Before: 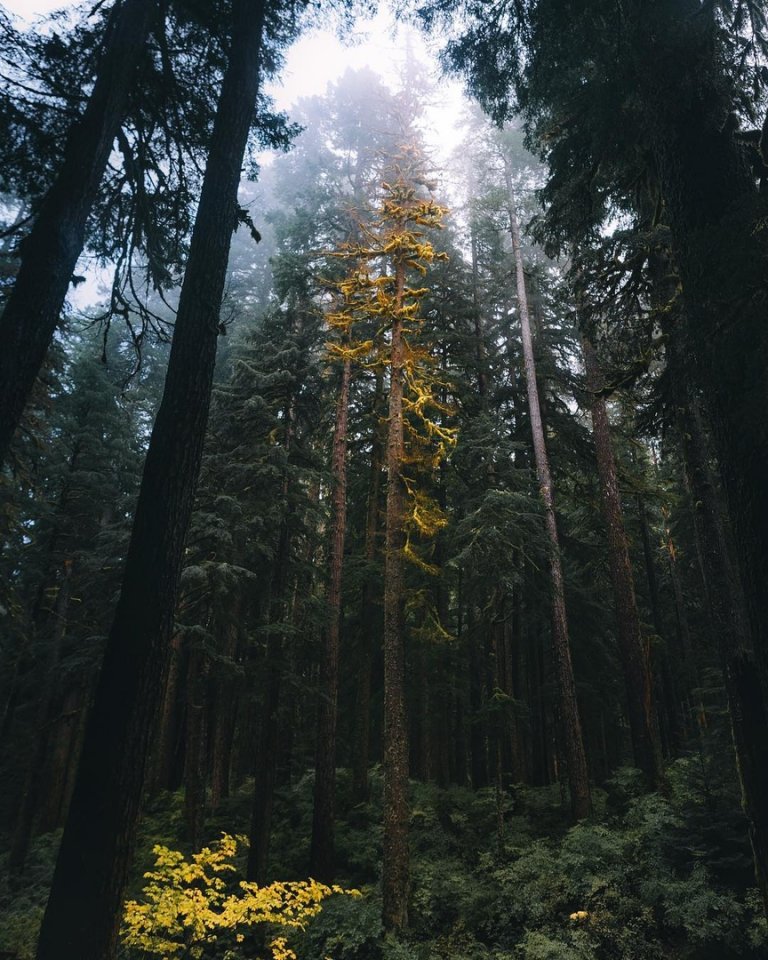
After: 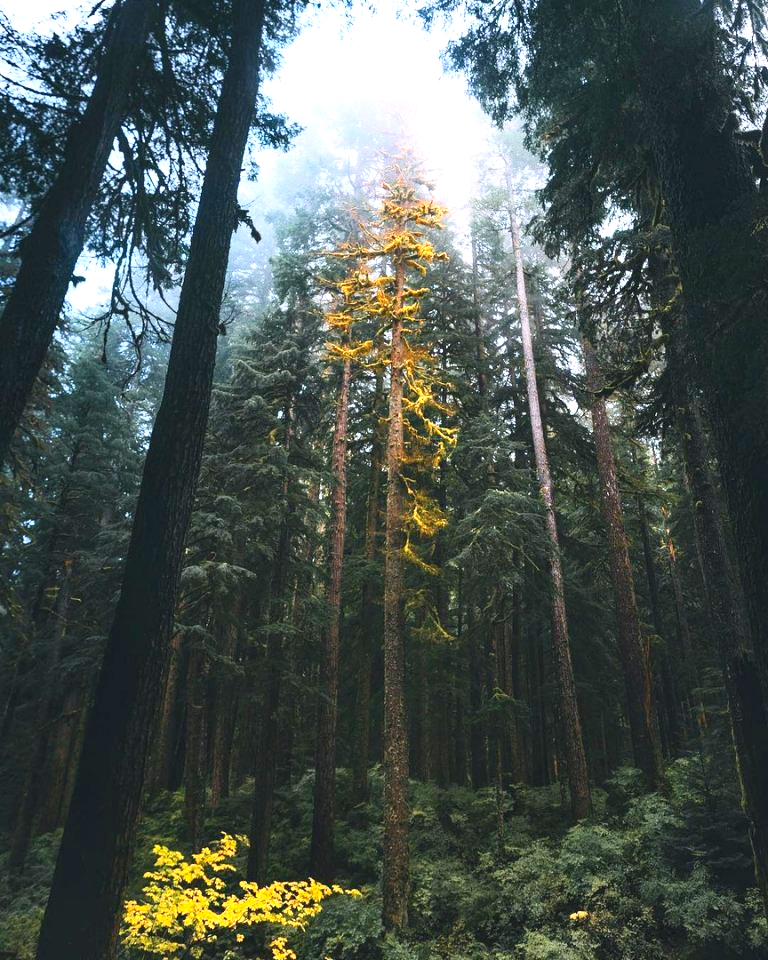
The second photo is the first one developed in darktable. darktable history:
contrast brightness saturation: contrast 0.2, brightness 0.156, saturation 0.22
exposure: black level correction 0, exposure 0.889 EV, compensate highlight preservation false
